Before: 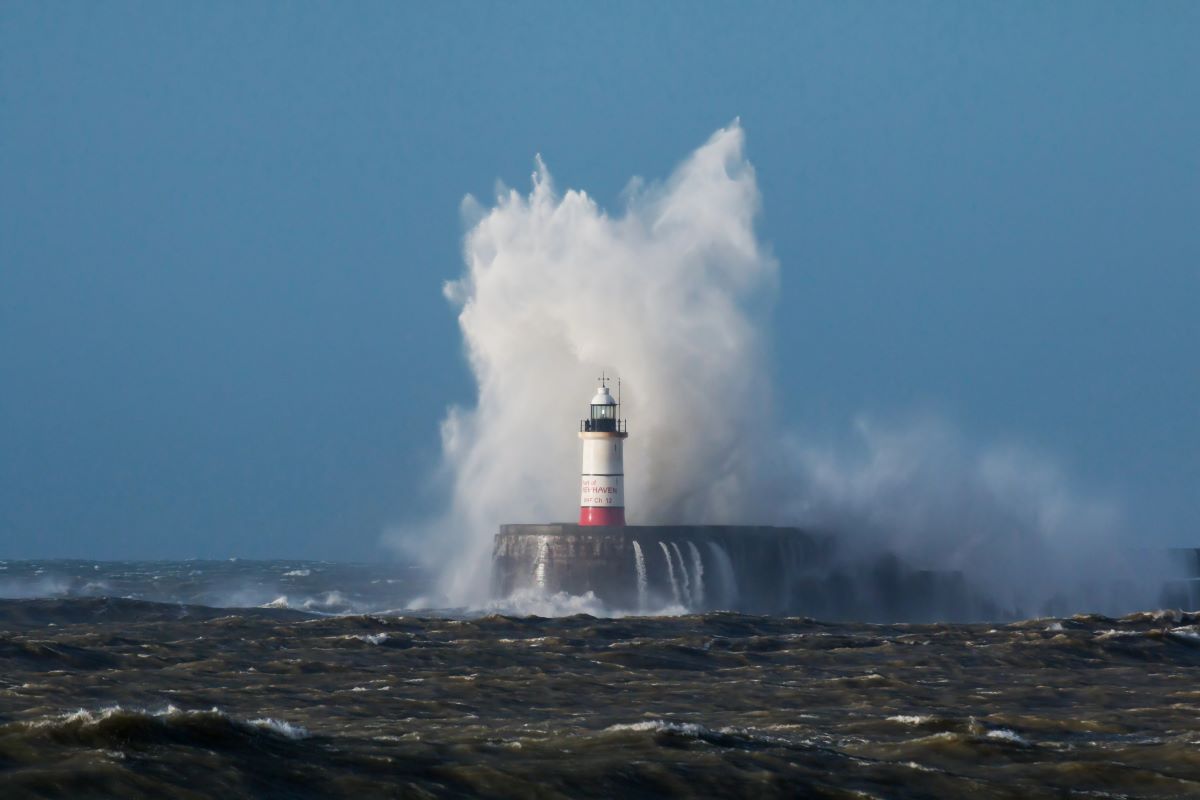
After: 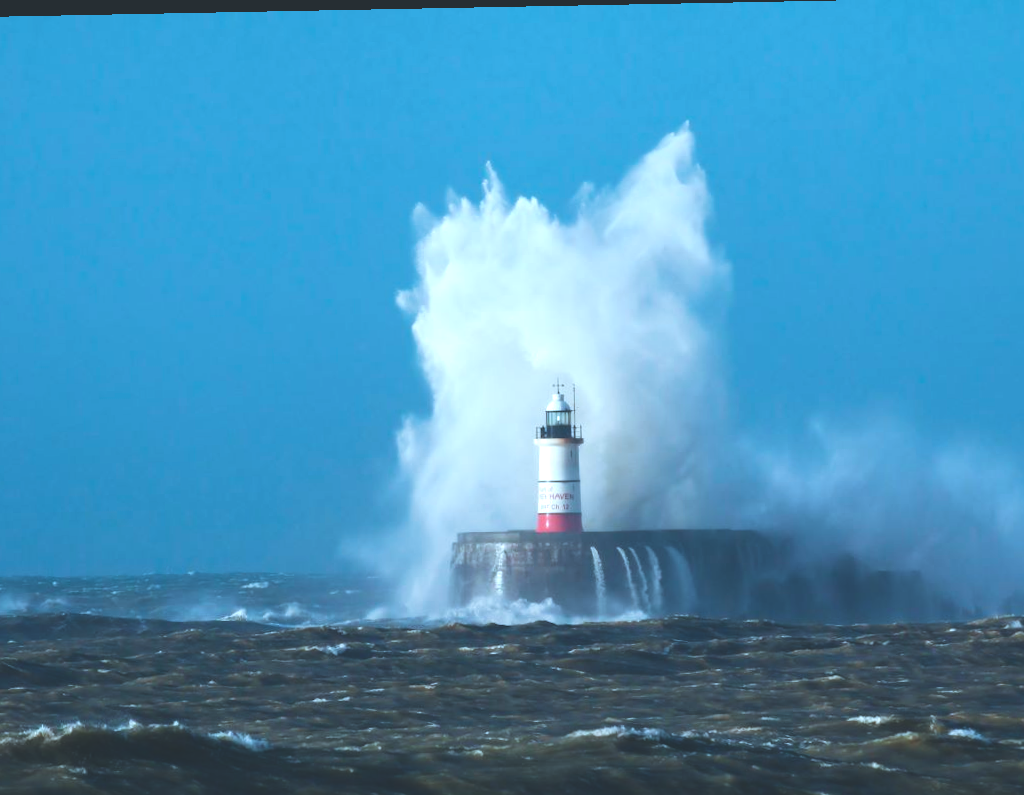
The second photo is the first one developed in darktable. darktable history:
velvia: on, module defaults
color correction: highlights a* -10.43, highlights b* -19.78
contrast brightness saturation: saturation -0.054
crop and rotate: angle 1.11°, left 4.357%, top 0.61%, right 11.301%, bottom 2.692%
filmic rgb: middle gray luminance 18.39%, black relative exposure -11.43 EV, white relative exposure 2.58 EV, target black luminance 0%, hardness 8.33, latitude 98.64%, contrast 1.082, shadows ↔ highlights balance 0.683%, add noise in highlights 0.002, preserve chrominance no, color science v3 (2019), use custom middle-gray values true, contrast in highlights soft
levels: levels [0, 0.43, 0.859]
exposure: black level correction -0.031, compensate highlight preservation false
